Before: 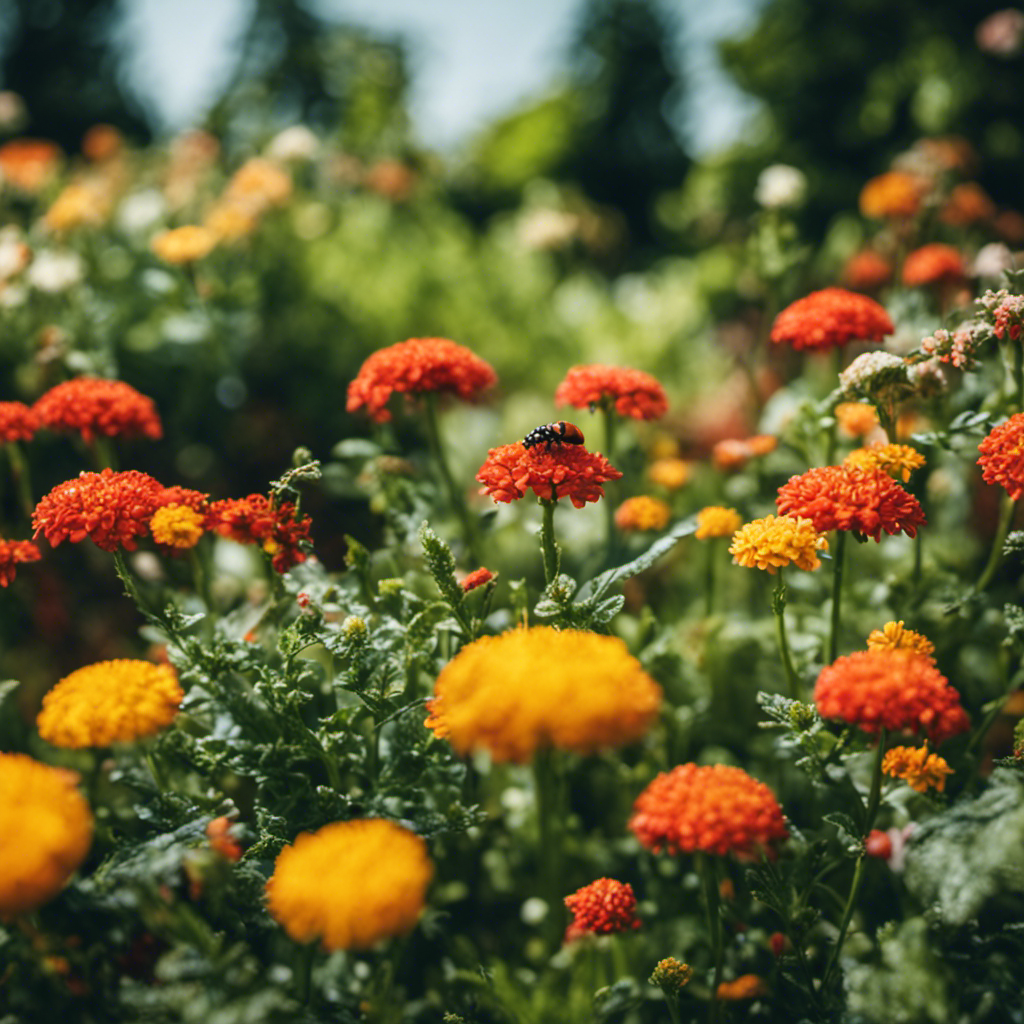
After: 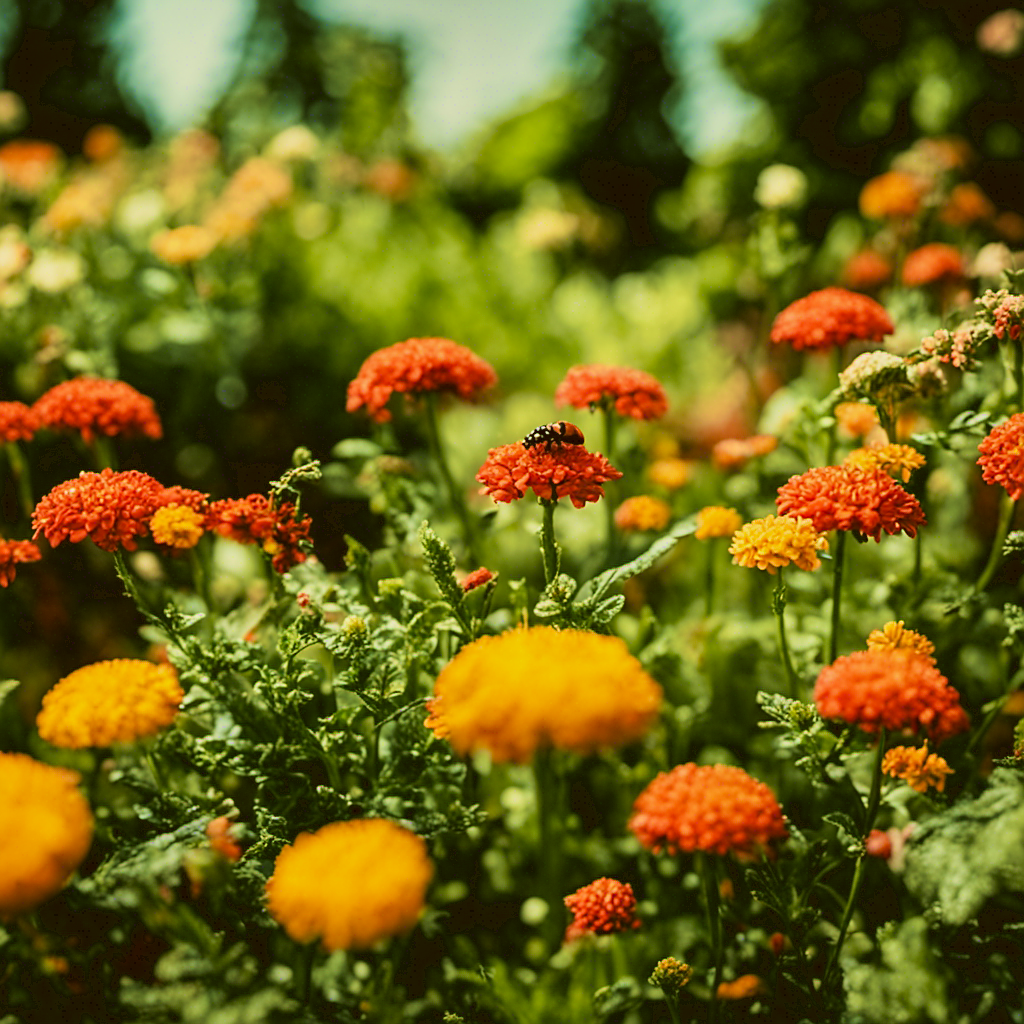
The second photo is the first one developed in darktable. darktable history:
color correction: highlights a* -1.51, highlights b* 10.4, shadows a* 0.693, shadows b* 19.4
exposure: exposure 0.377 EV, compensate highlight preservation false
shadows and highlights: shadows 20.87, highlights -82.84, soften with gaussian
velvia: strength 74.97%
filmic rgb: black relative exposure -7.97 EV, white relative exposure 3.99 EV, hardness 4.11, contrast 0.991
sharpen: on, module defaults
